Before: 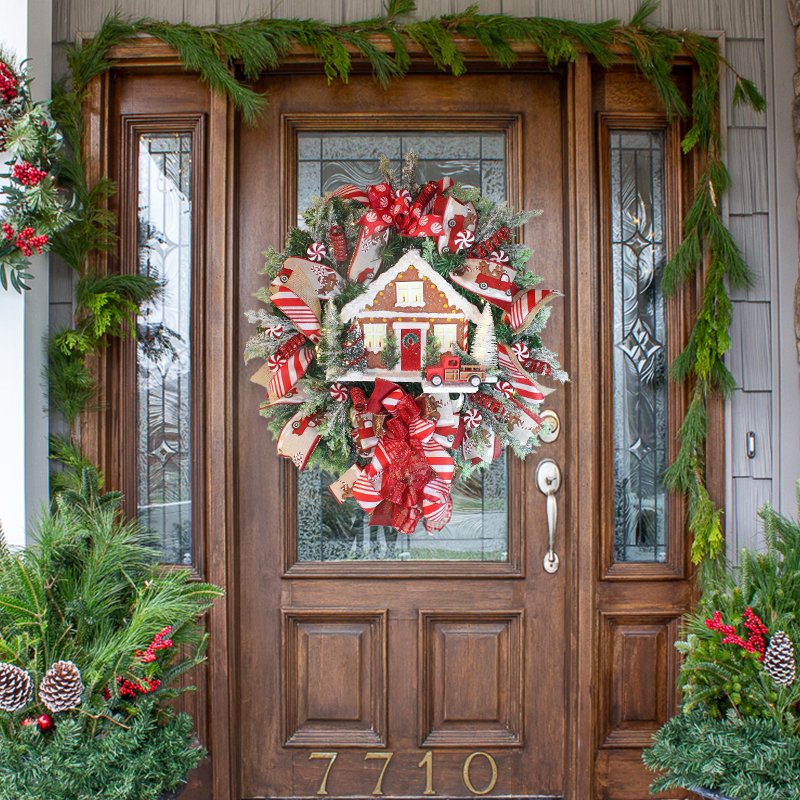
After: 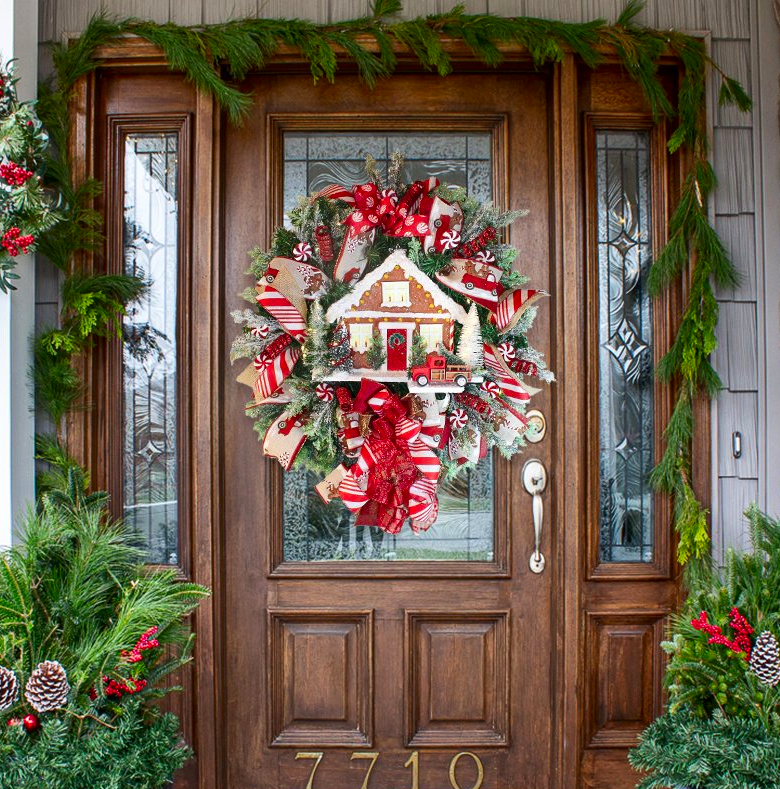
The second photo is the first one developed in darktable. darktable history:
crop and rotate: left 1.774%, right 0.633%, bottom 1.28%
contrast brightness saturation: contrast 0.13, brightness -0.05, saturation 0.16
